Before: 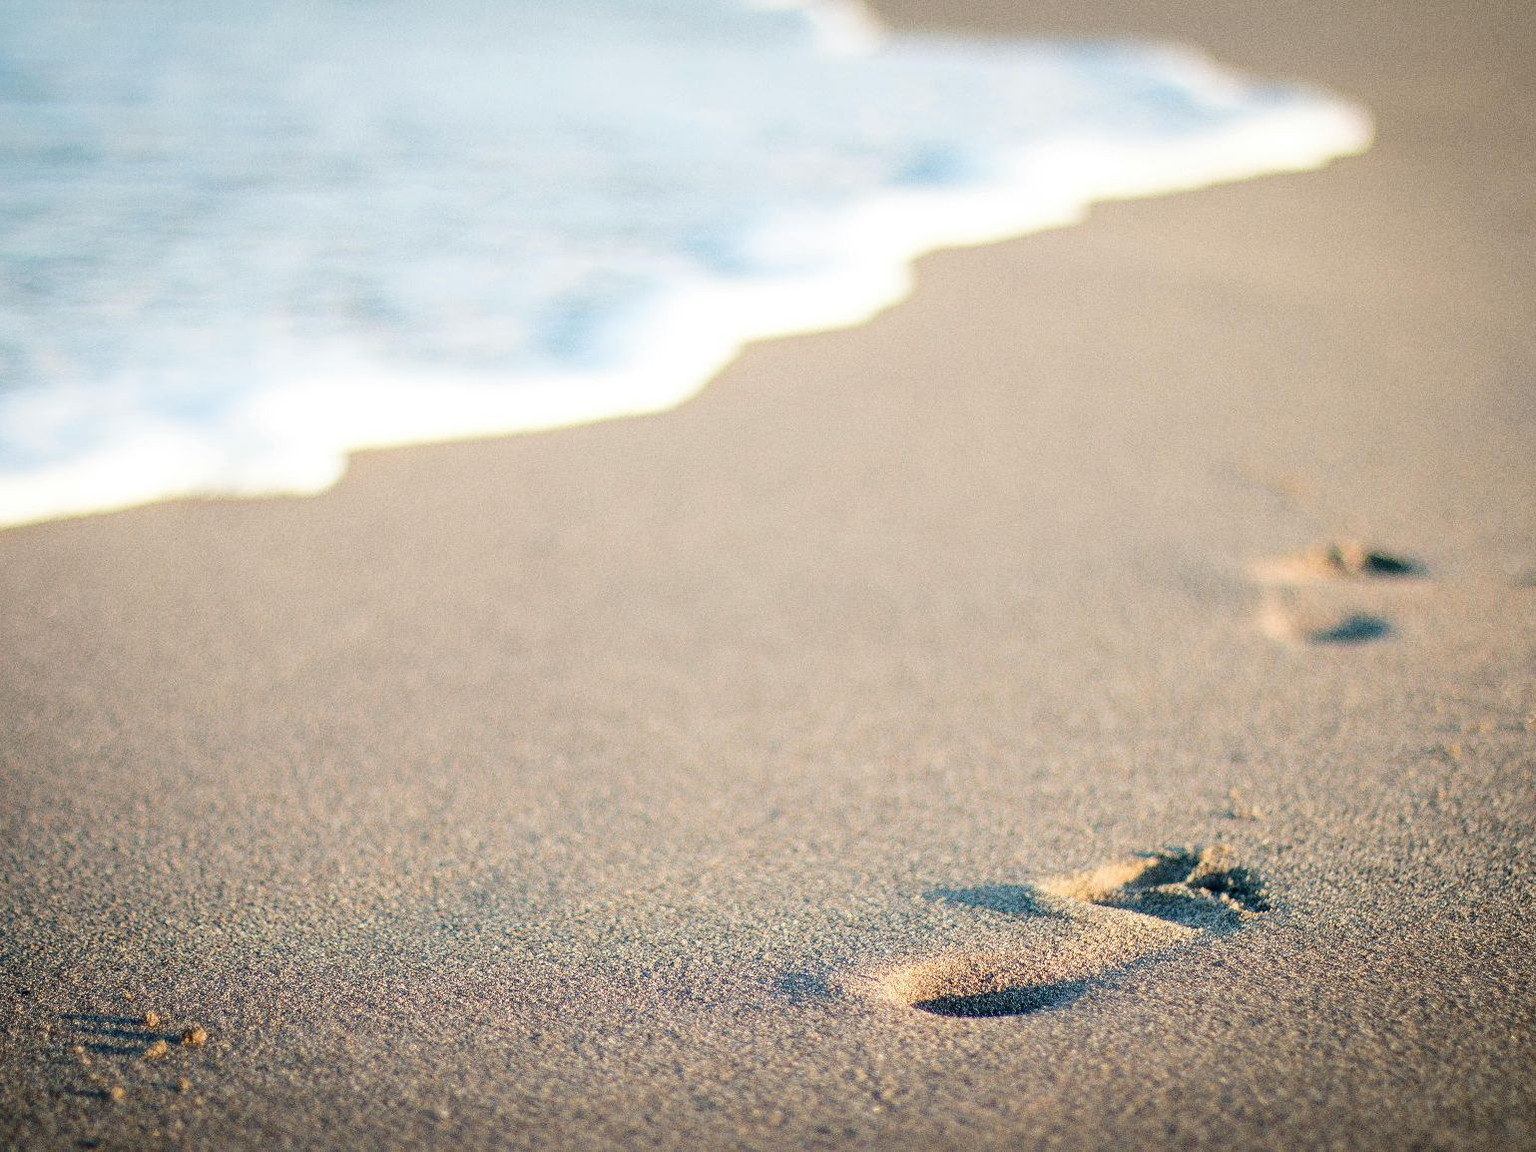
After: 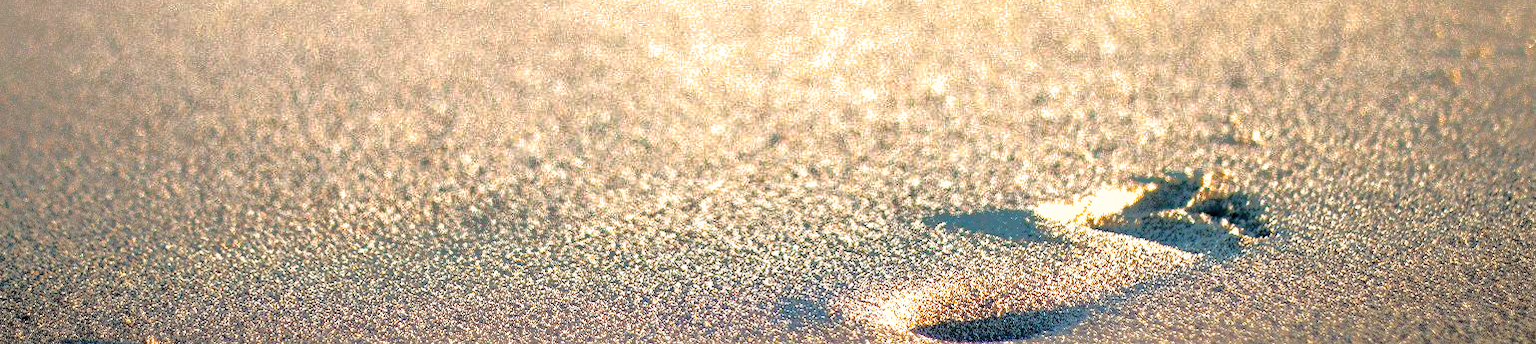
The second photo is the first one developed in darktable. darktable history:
crop and rotate: top 58.636%, bottom 11.465%
exposure: exposure 0.13 EV, compensate highlight preservation false
tone equalizer: -8 EV -0.775 EV, -7 EV -0.706 EV, -6 EV -0.623 EV, -5 EV -0.367 EV, -3 EV 0.367 EV, -2 EV 0.6 EV, -1 EV 0.7 EV, +0 EV 0.729 EV
shadows and highlights: shadows 25.66, highlights -69.05
